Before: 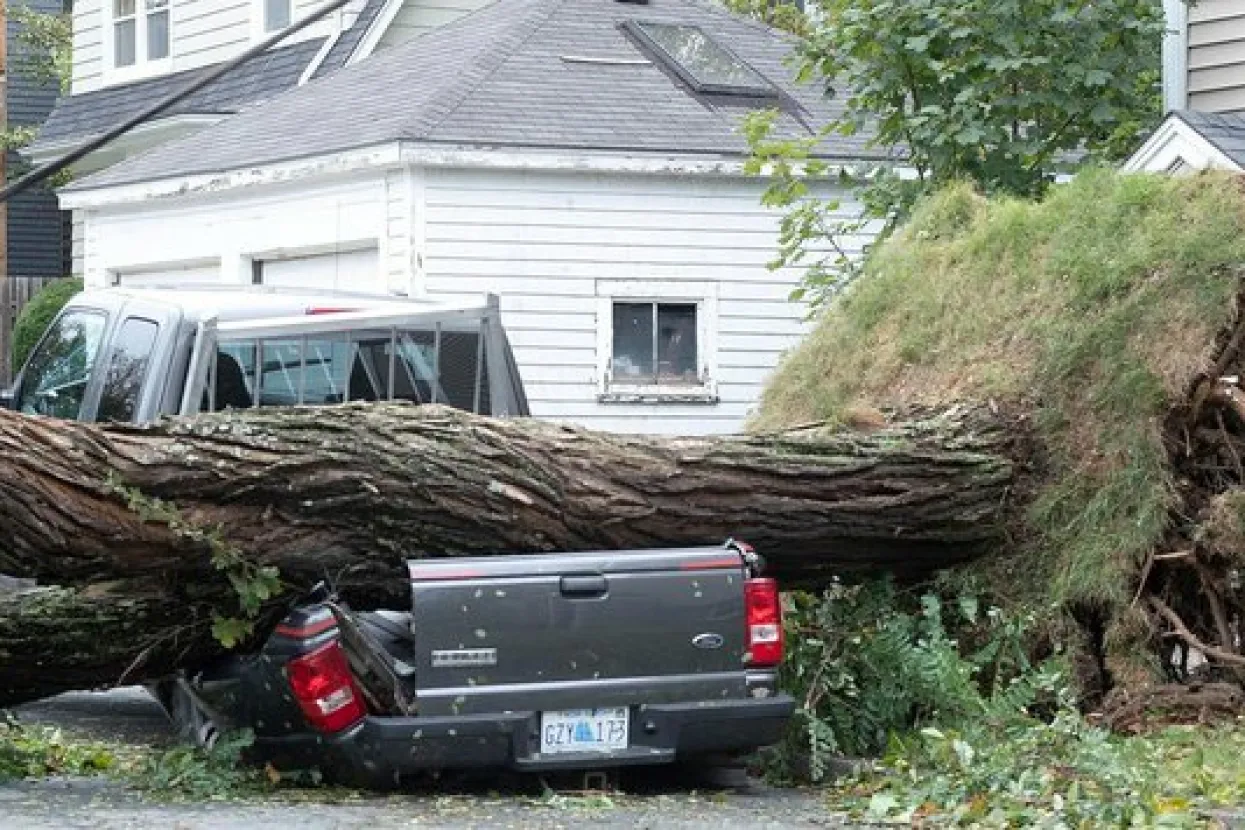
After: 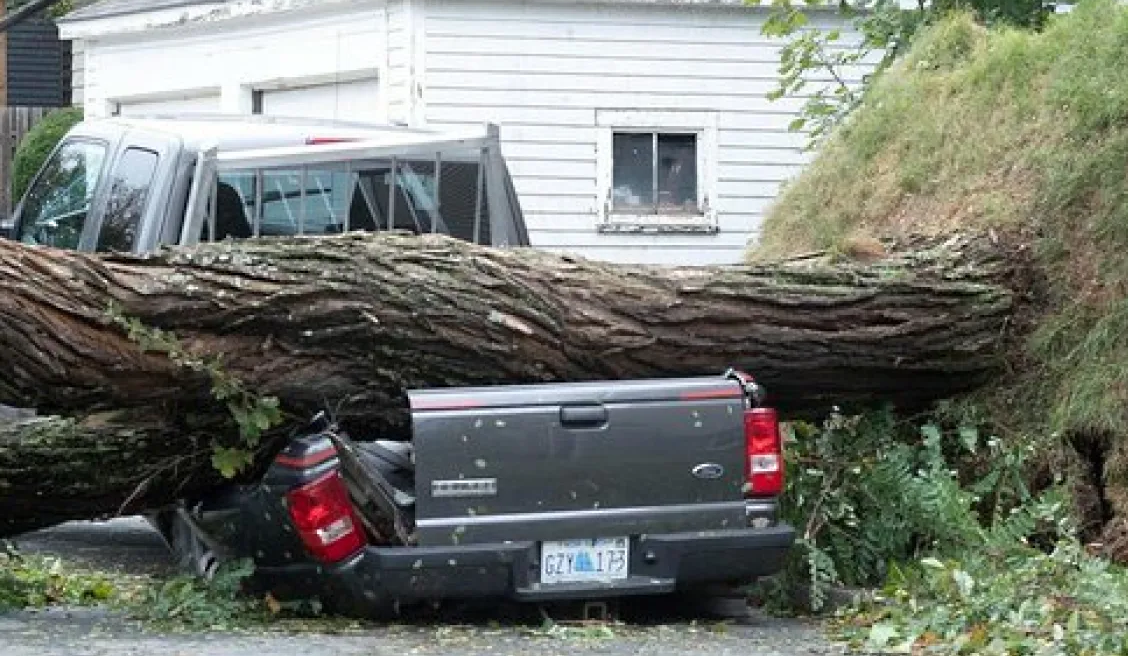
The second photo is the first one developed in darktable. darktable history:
crop: top 20.584%, right 9.388%, bottom 0.274%
sharpen: radius 5.366, amount 0.316, threshold 26.768
